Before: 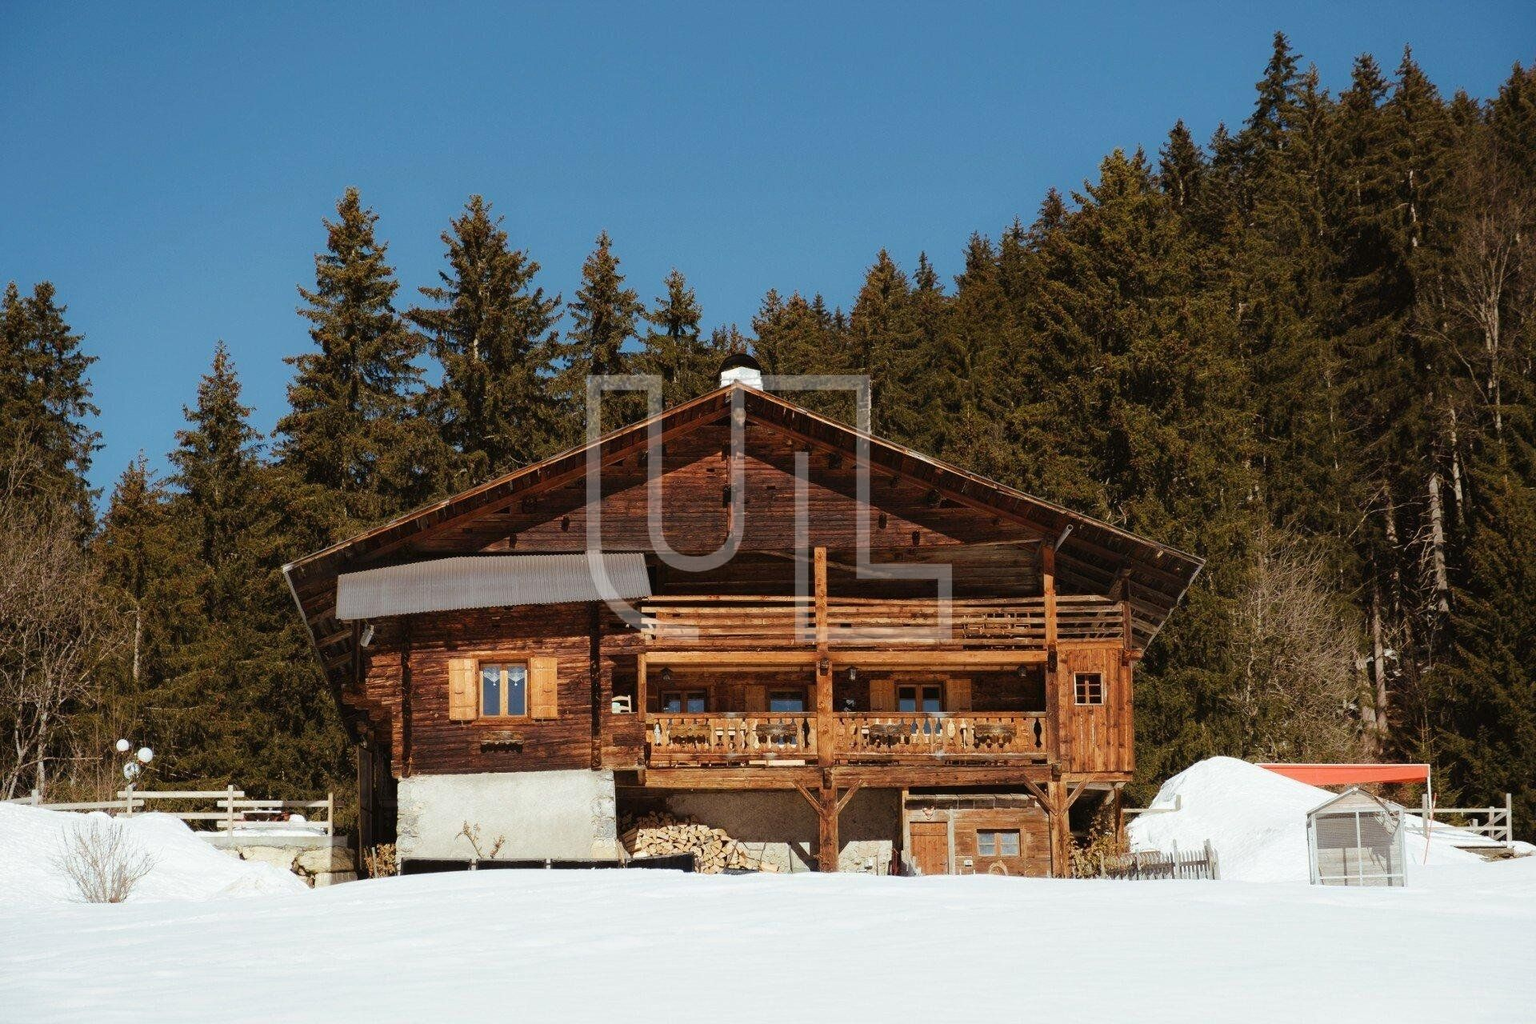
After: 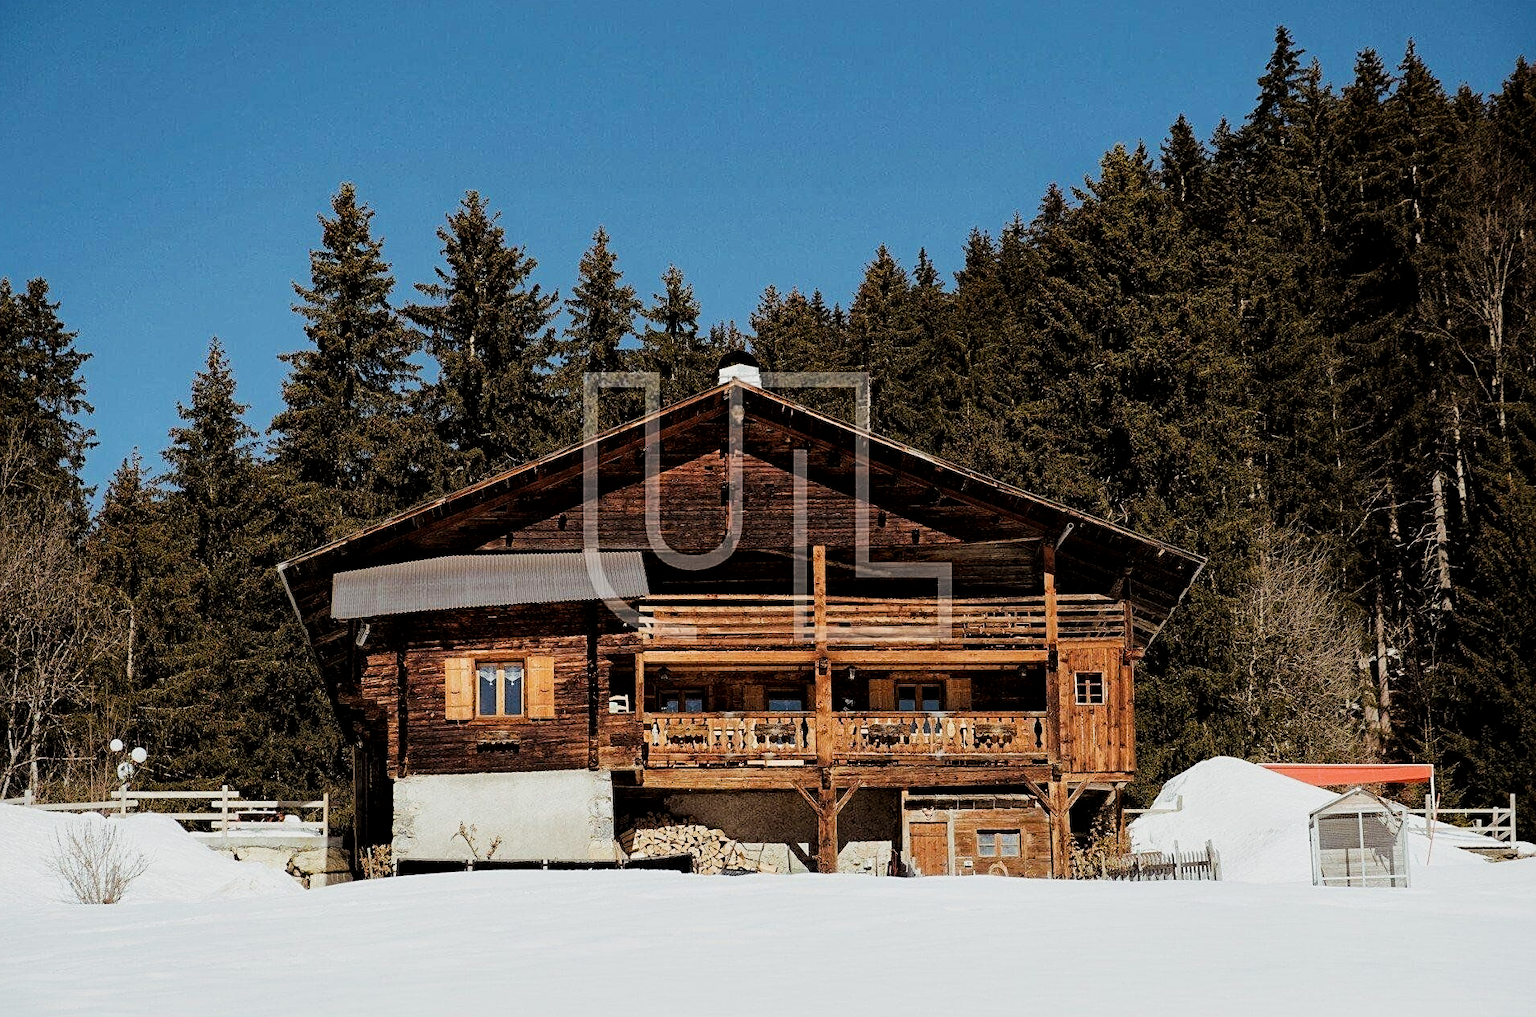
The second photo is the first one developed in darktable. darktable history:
crop: left 0.503%, top 0.578%, right 0.218%, bottom 0.681%
sharpen: on, module defaults
local contrast: mode bilateral grid, contrast 21, coarseness 50, detail 132%, midtone range 0.2
exposure: compensate exposure bias true, compensate highlight preservation false
haze removal: compatibility mode true, adaptive false
filmic rgb: black relative exposure -5.13 EV, white relative exposure 3.96 EV, hardness 2.9, contrast 1.297, highlights saturation mix -29.93%, iterations of high-quality reconstruction 0, contrast in shadows safe
